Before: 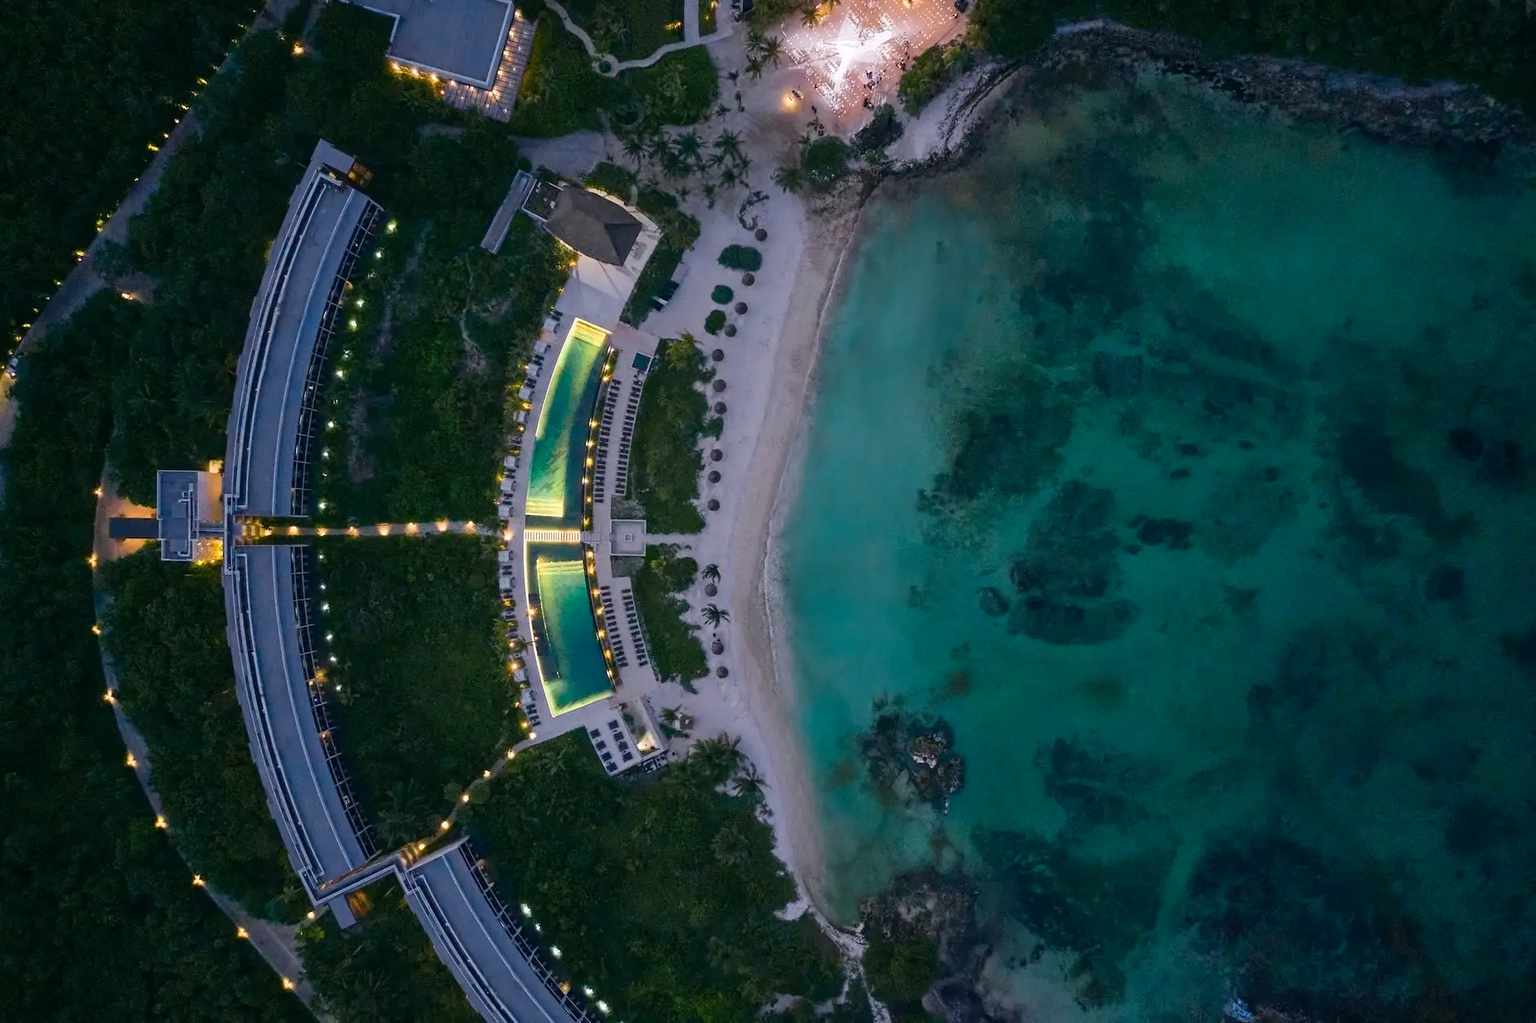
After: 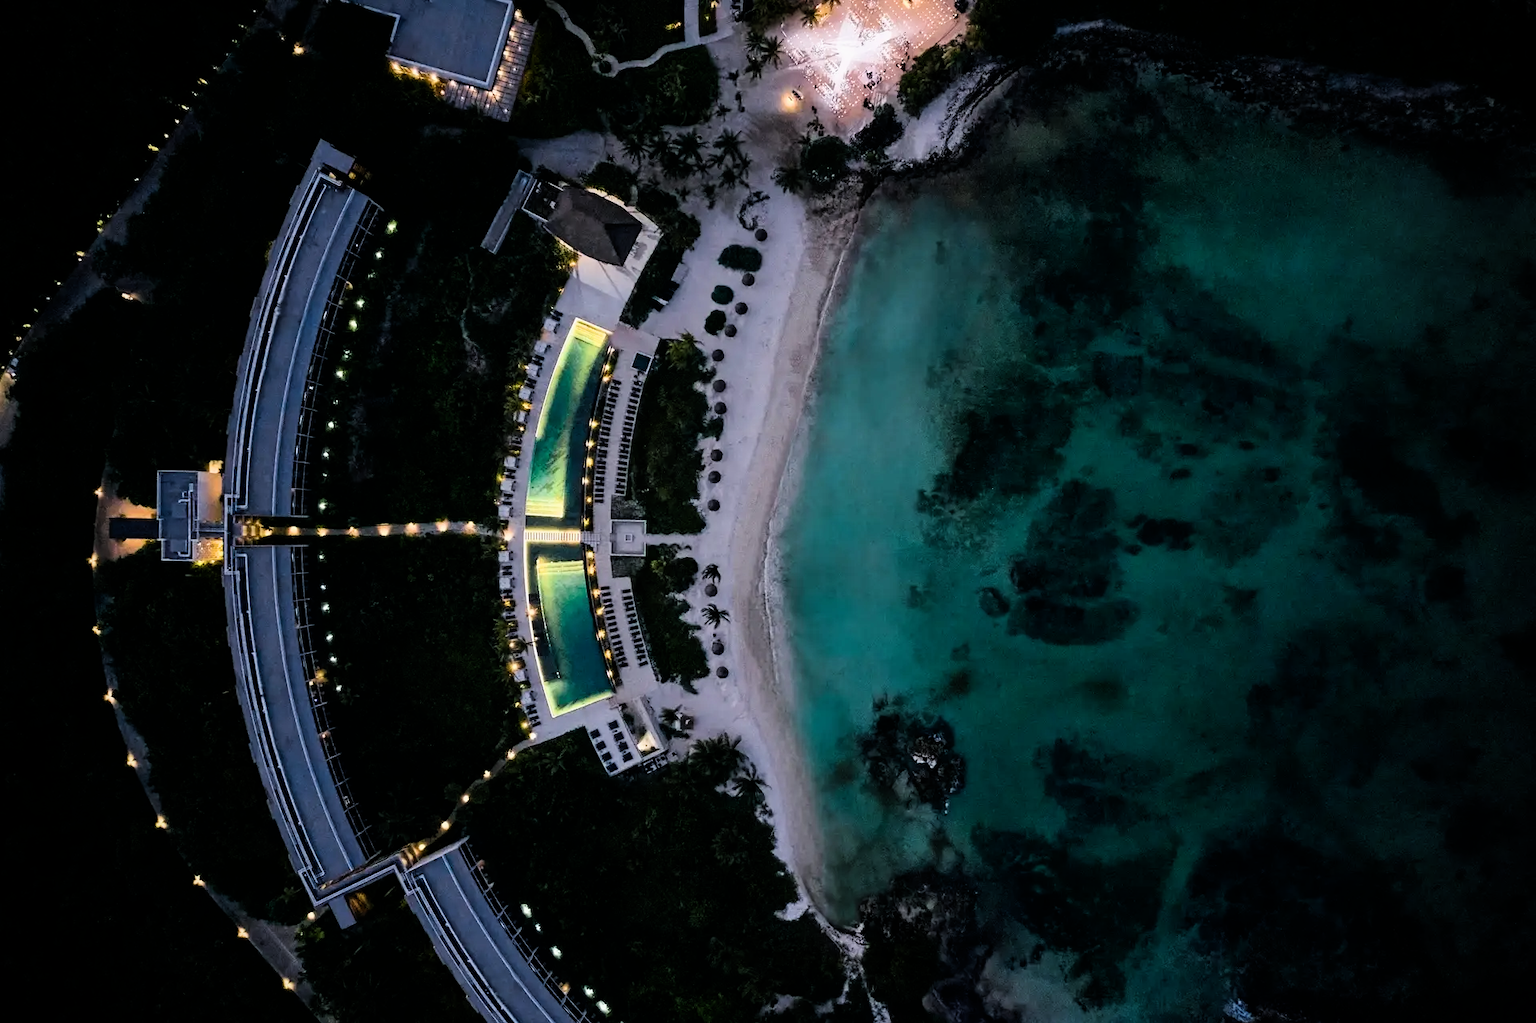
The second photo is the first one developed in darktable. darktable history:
vignetting: on, module defaults
filmic rgb: black relative exposure -5.35 EV, white relative exposure 2.86 EV, threshold 2.97 EV, dynamic range scaling -38.14%, hardness 4, contrast 1.622, highlights saturation mix -0.928%, enable highlight reconstruction true
